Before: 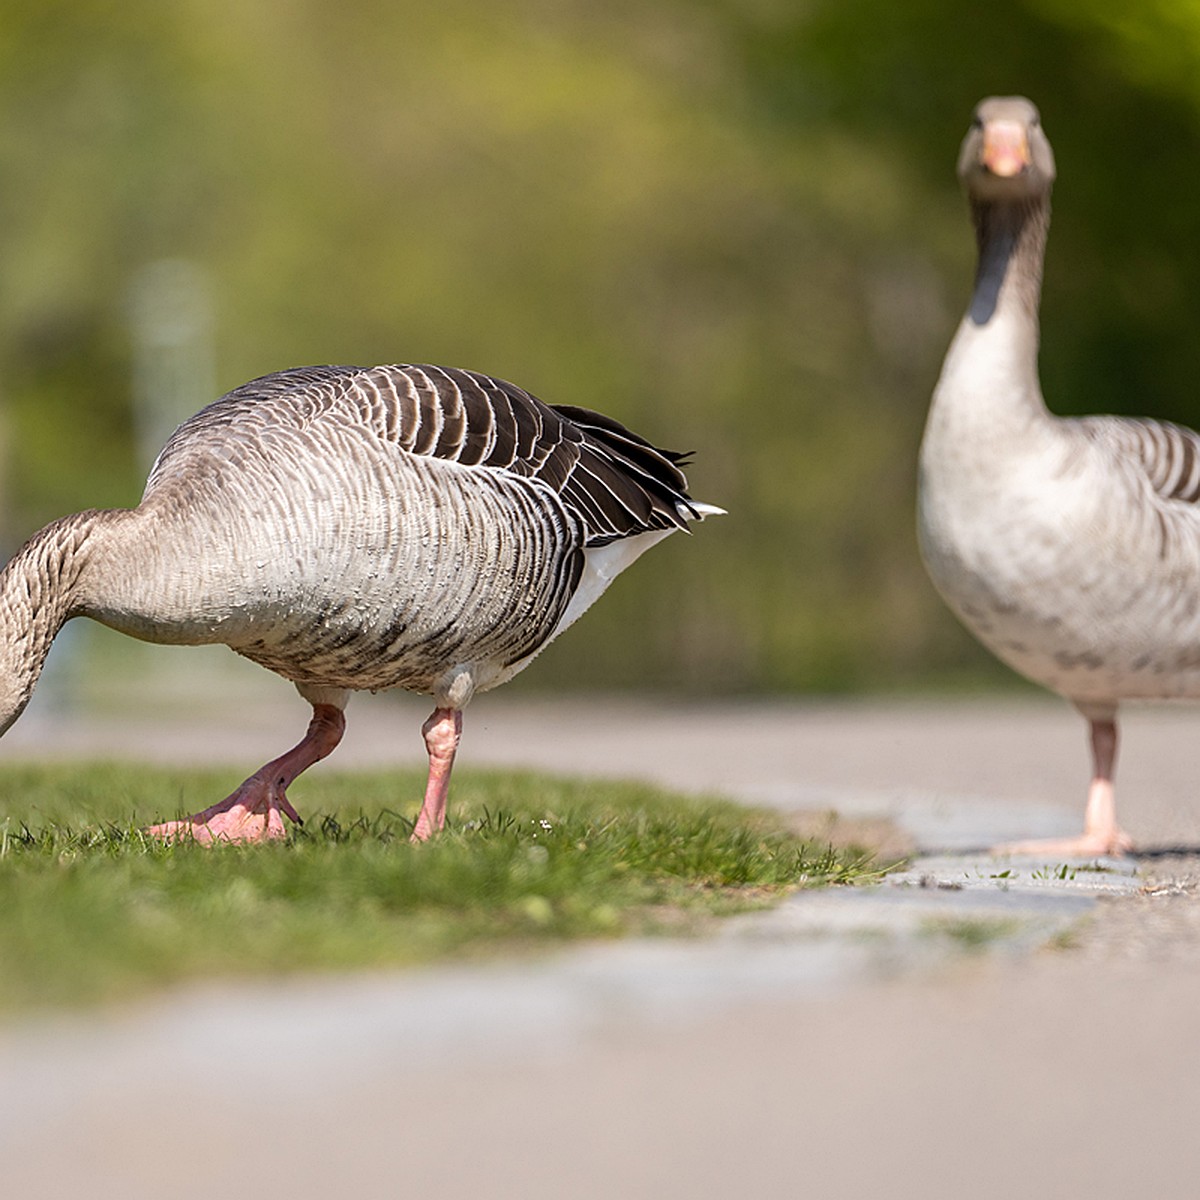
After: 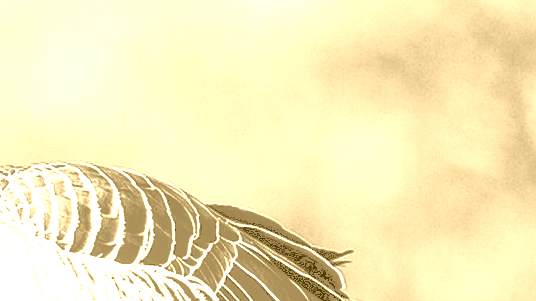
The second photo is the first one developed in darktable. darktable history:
color balance rgb: perceptual saturation grading › global saturation 20%, perceptual saturation grading › highlights -25%, perceptual saturation grading › shadows 25%
colorize: hue 36°, source mix 100%
local contrast: on, module defaults
crop: left 28.64%, top 16.832%, right 26.637%, bottom 58.055%
tone curve: curves: ch0 [(0, 0) (0.003, 0.279) (0.011, 0.287) (0.025, 0.295) (0.044, 0.304) (0.069, 0.316) (0.1, 0.319) (0.136, 0.316) (0.177, 0.32) (0.224, 0.359) (0.277, 0.421) (0.335, 0.511) (0.399, 0.639) (0.468, 0.734) (0.543, 0.827) (0.623, 0.89) (0.709, 0.944) (0.801, 0.965) (0.898, 0.968) (1, 1)], preserve colors none
